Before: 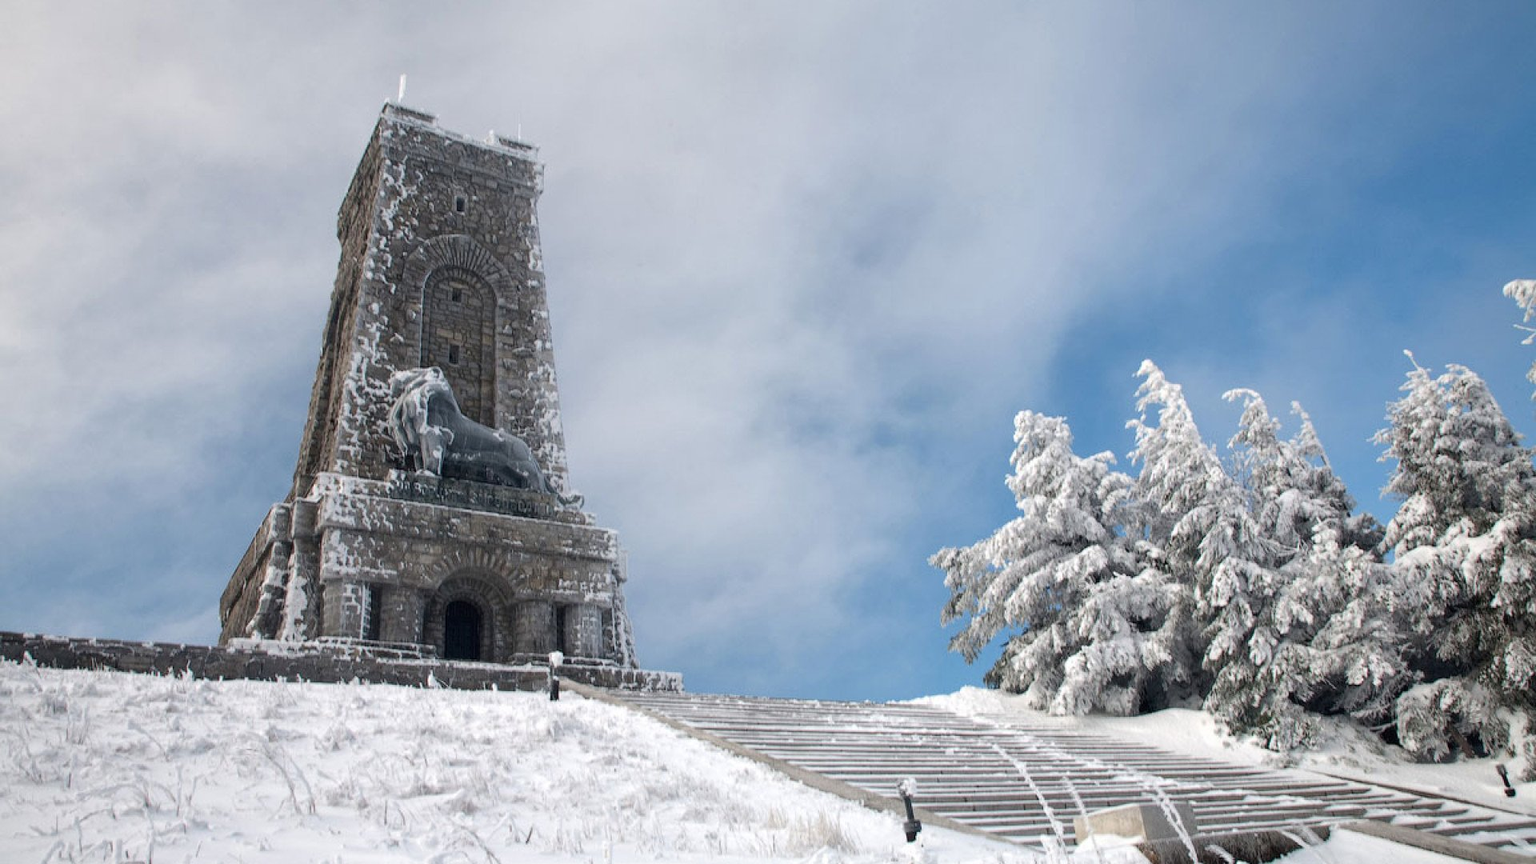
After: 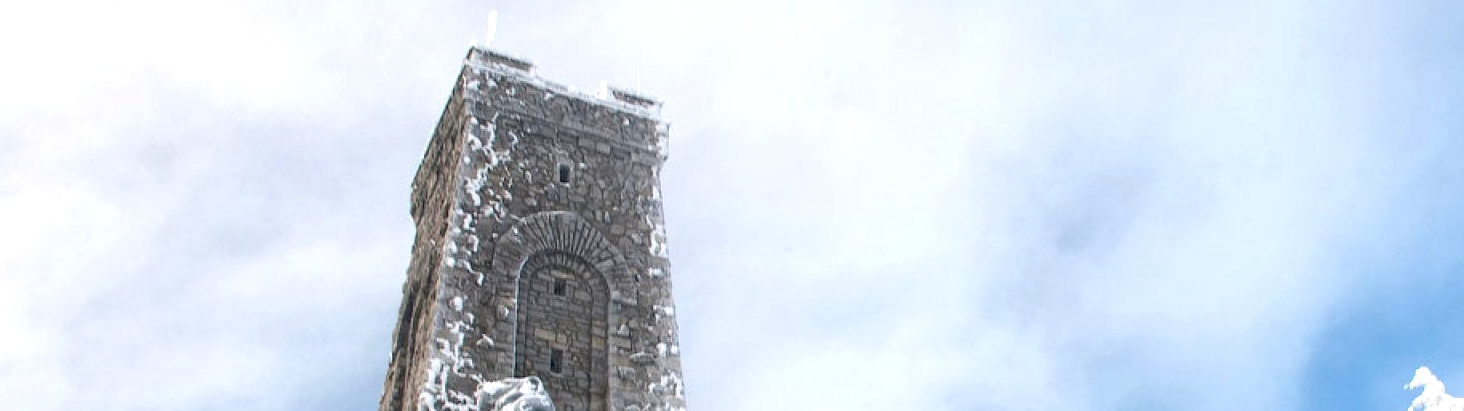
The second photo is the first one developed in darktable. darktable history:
crop: left 0.579%, top 7.627%, right 23.167%, bottom 54.275%
exposure: exposure 0.766 EV, compensate highlight preservation false
